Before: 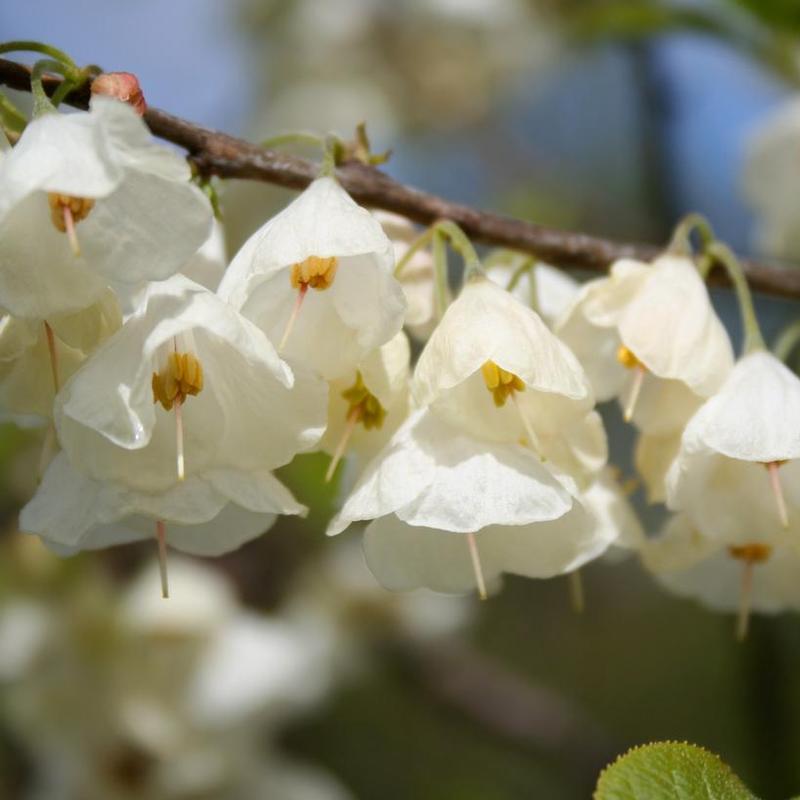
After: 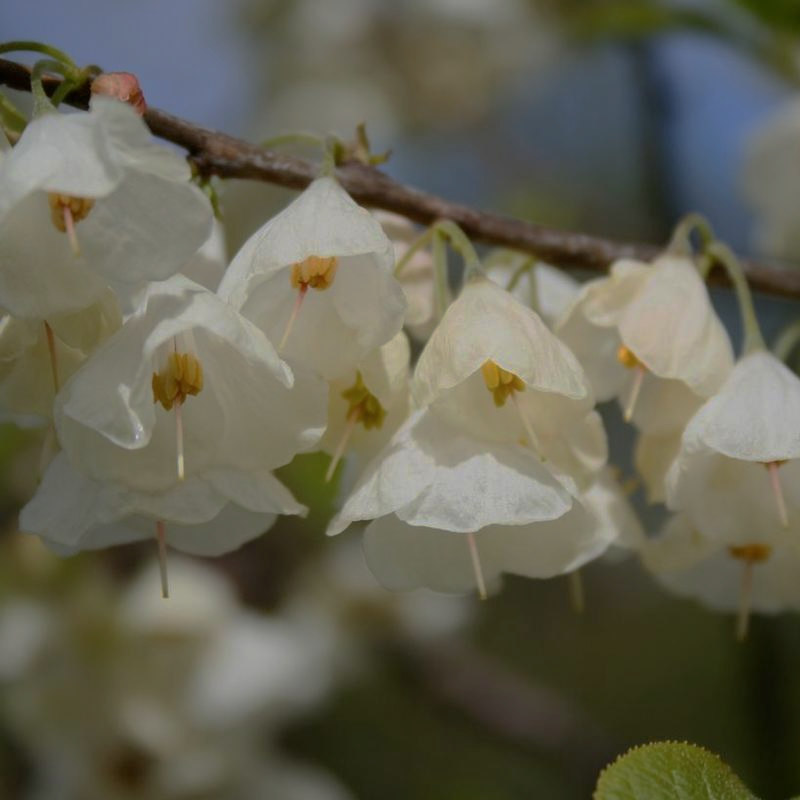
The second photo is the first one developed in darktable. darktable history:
base curve: curves: ch0 [(0, 0) (0.841, 0.609) (1, 1)], preserve colors none
tone equalizer: -8 EV -0.001 EV, -7 EV 0.004 EV, -6 EV -0.02 EV, -5 EV 0.009 EV, -4 EV -0.019 EV, -3 EV 0.04 EV, -2 EV -0.049 EV, -1 EV -0.294 EV, +0 EV -0.588 EV, edges refinement/feathering 500, mask exposure compensation -1.57 EV, preserve details no
